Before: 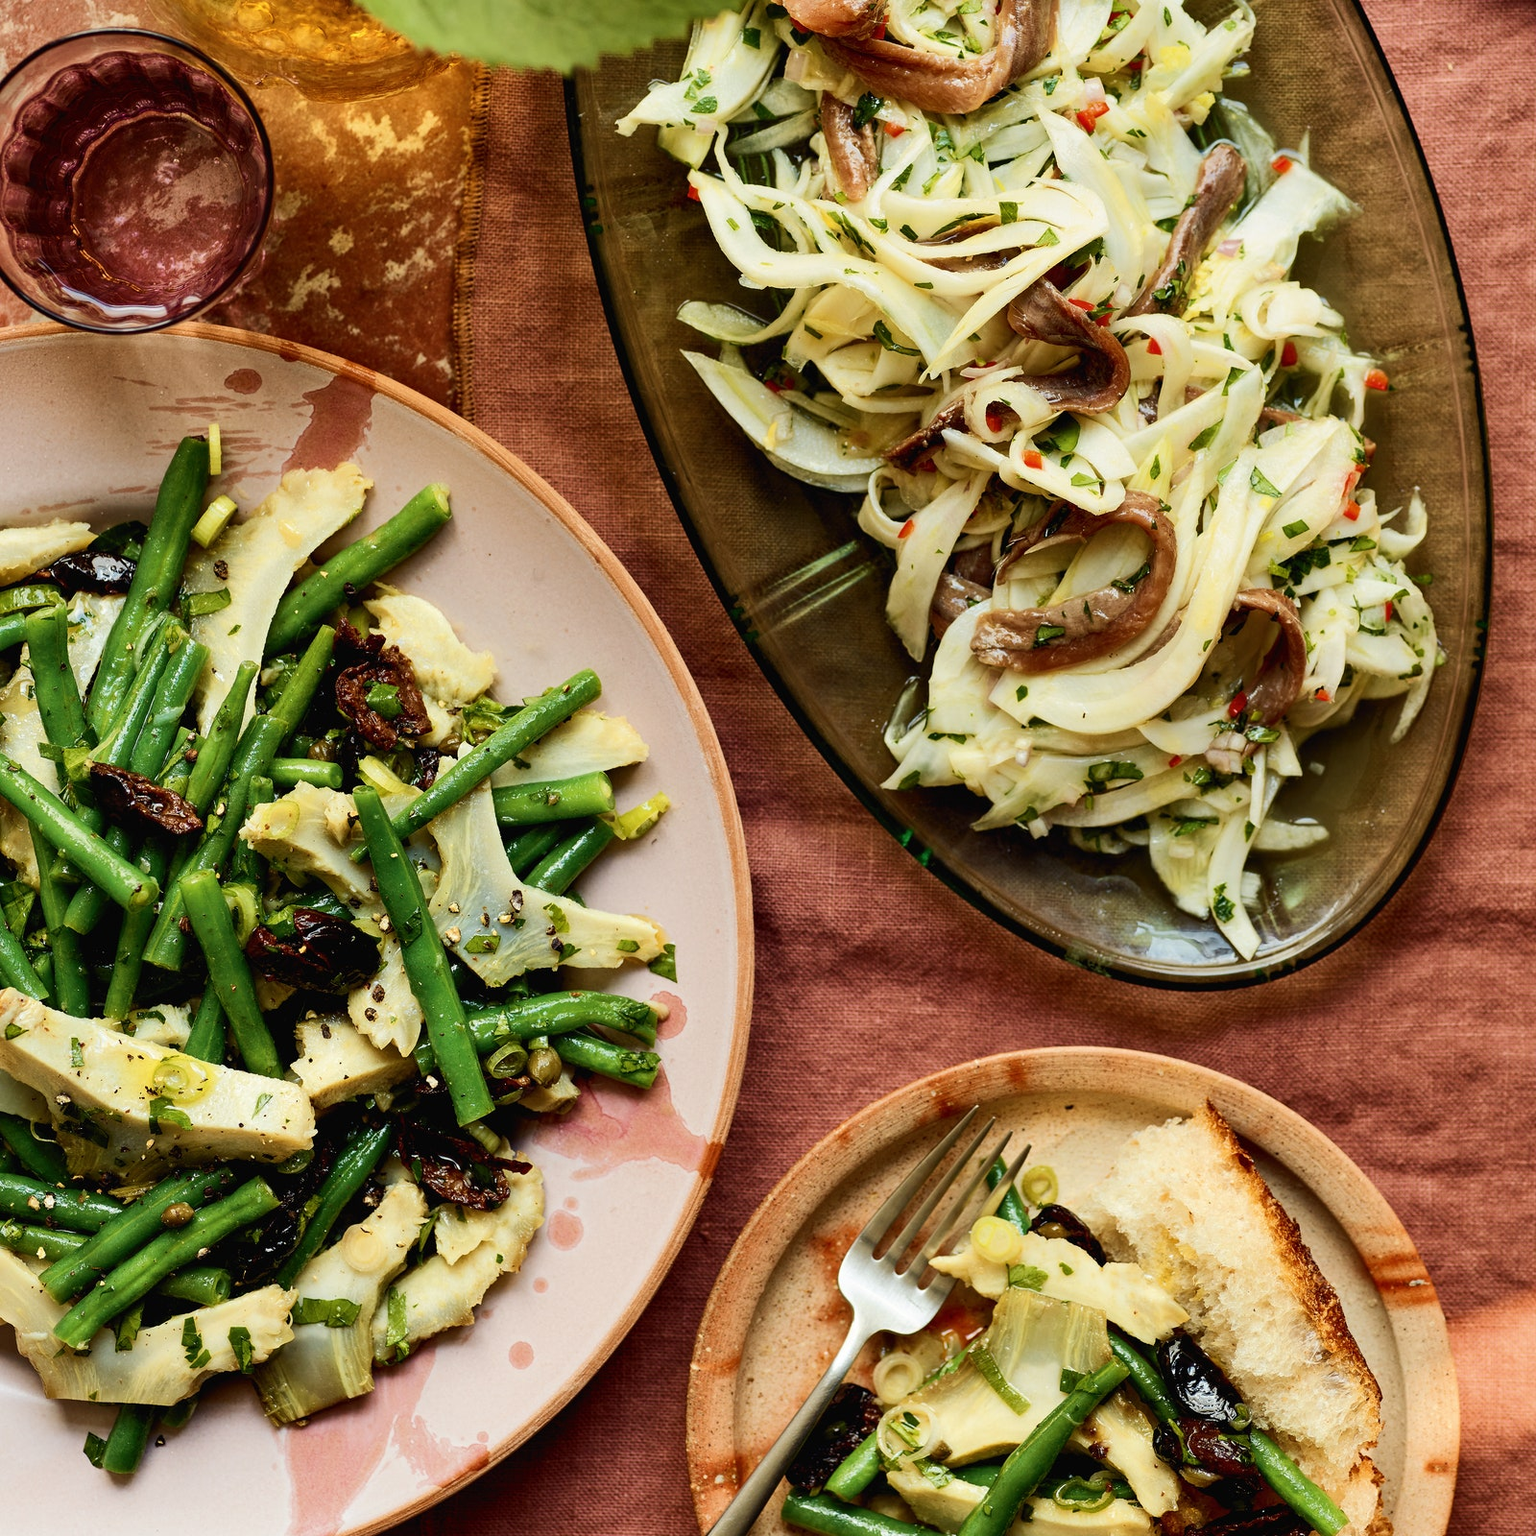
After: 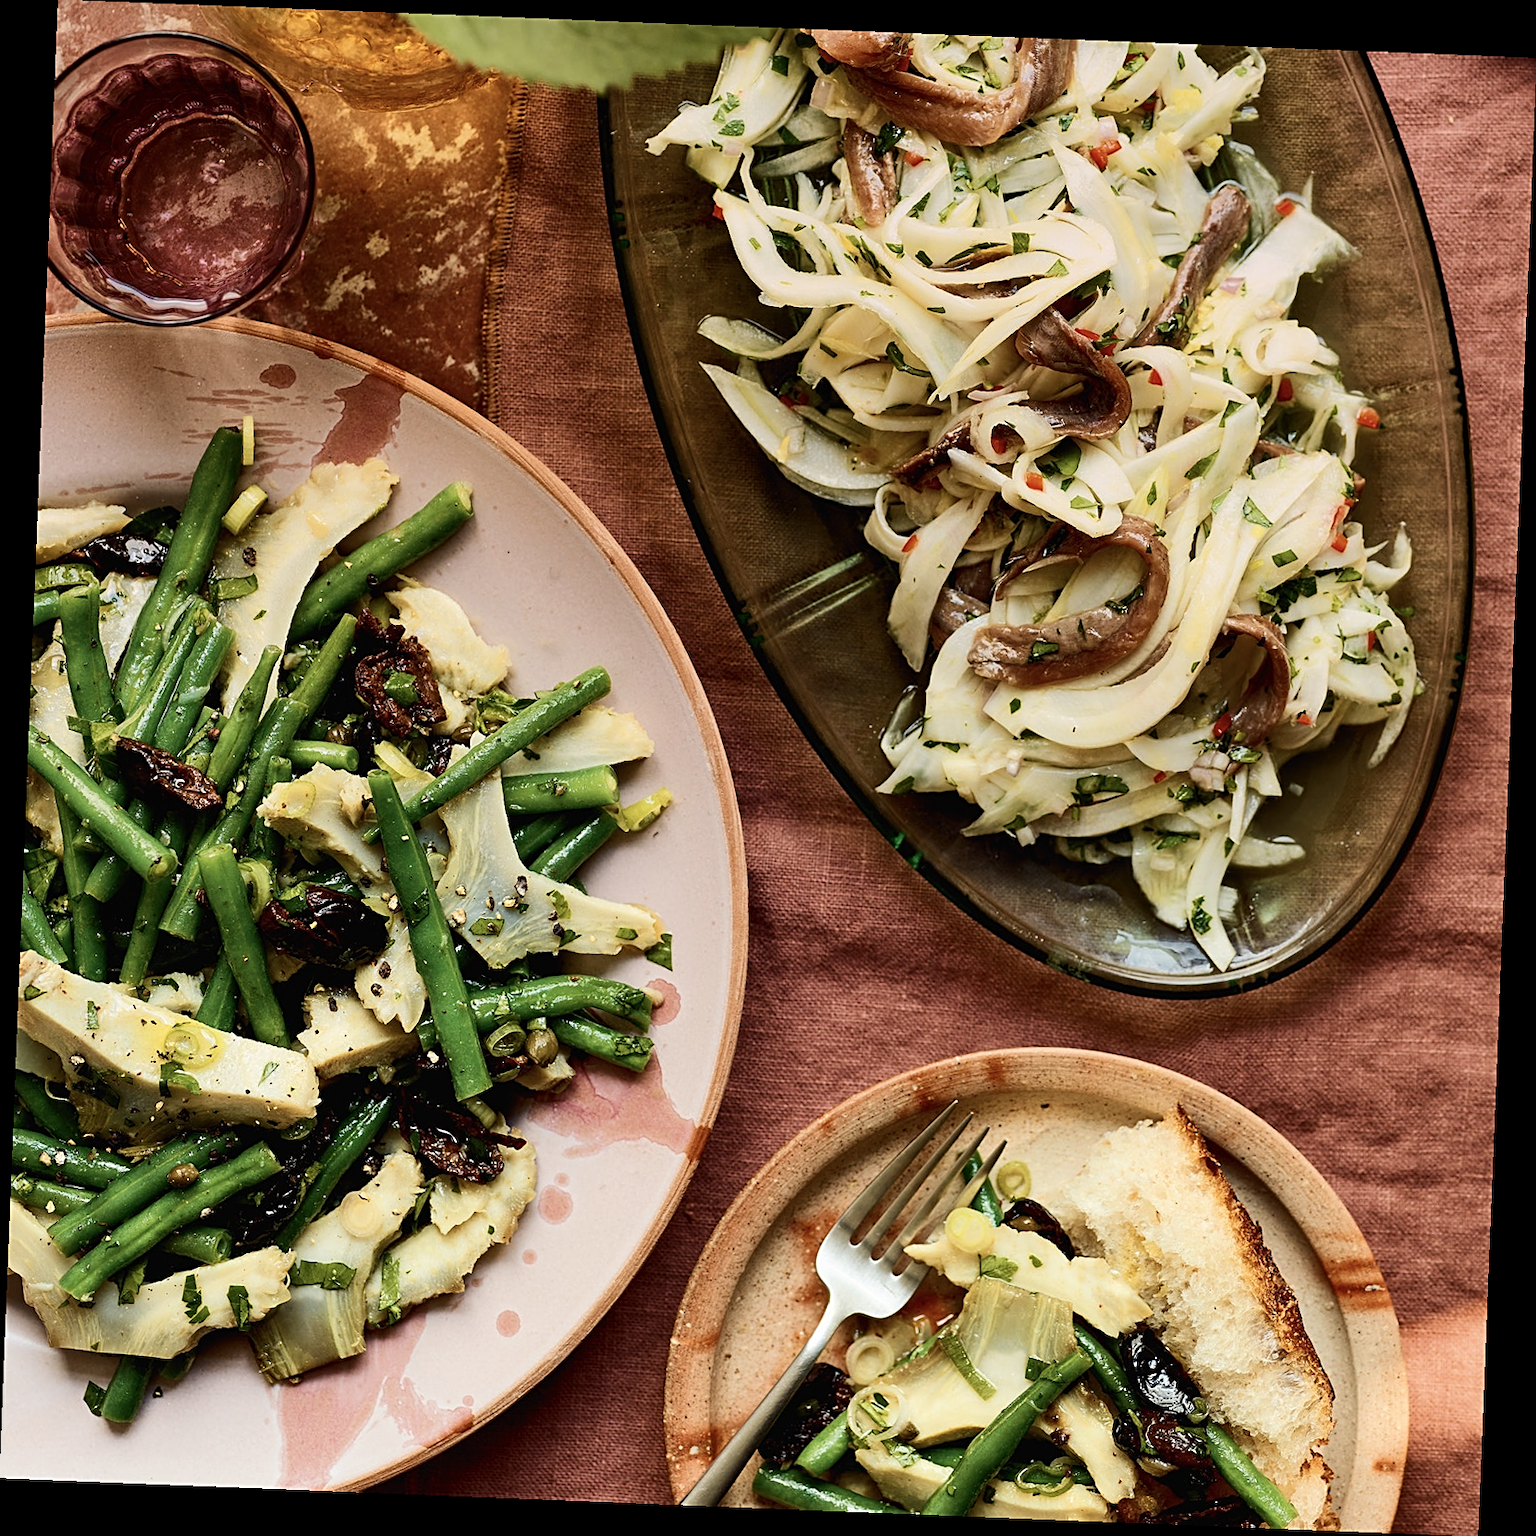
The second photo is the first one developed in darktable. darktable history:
contrast brightness saturation: contrast 0.11, saturation -0.17
graduated density: density 0.38 EV, hardness 21%, rotation -6.11°, saturation 32%
sharpen: on, module defaults
rotate and perspective: rotation 2.27°, automatic cropping off
